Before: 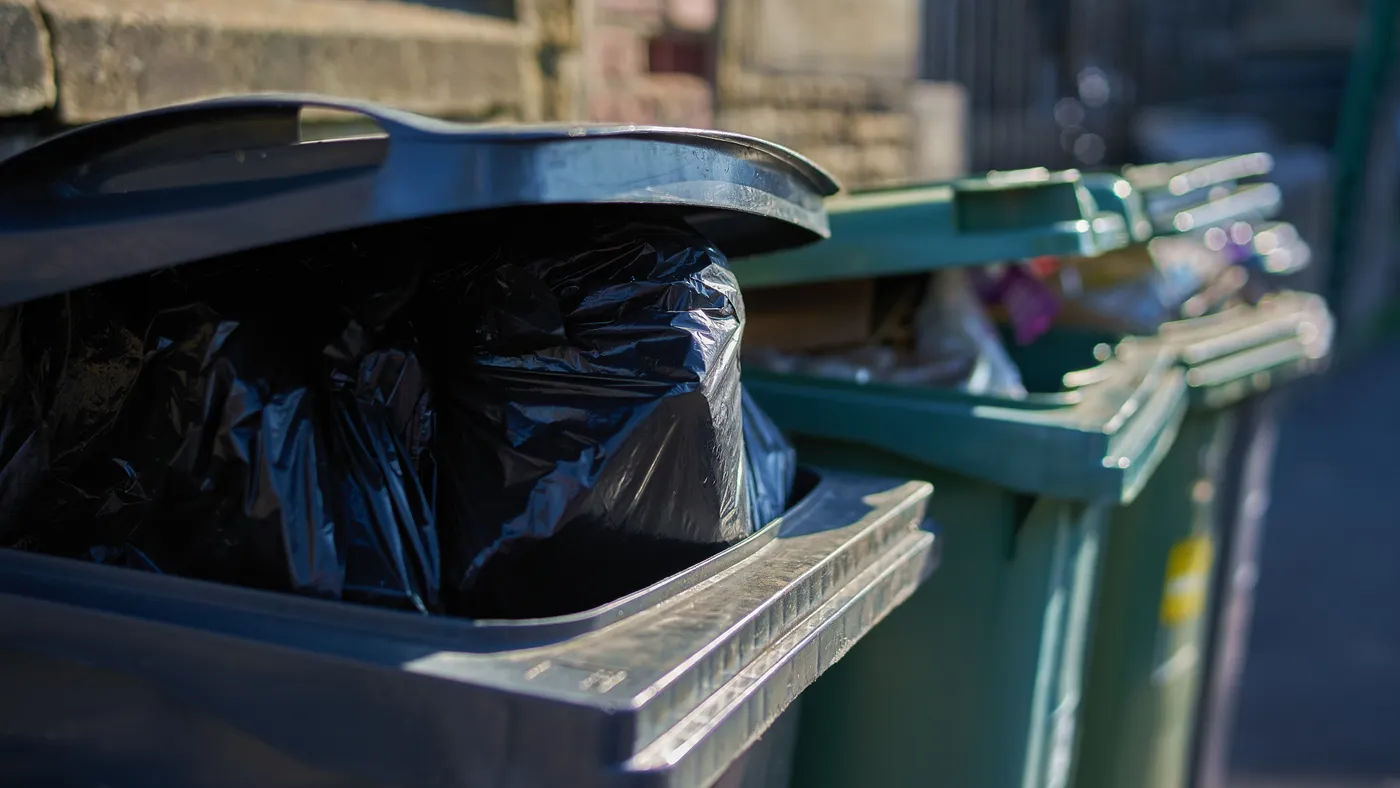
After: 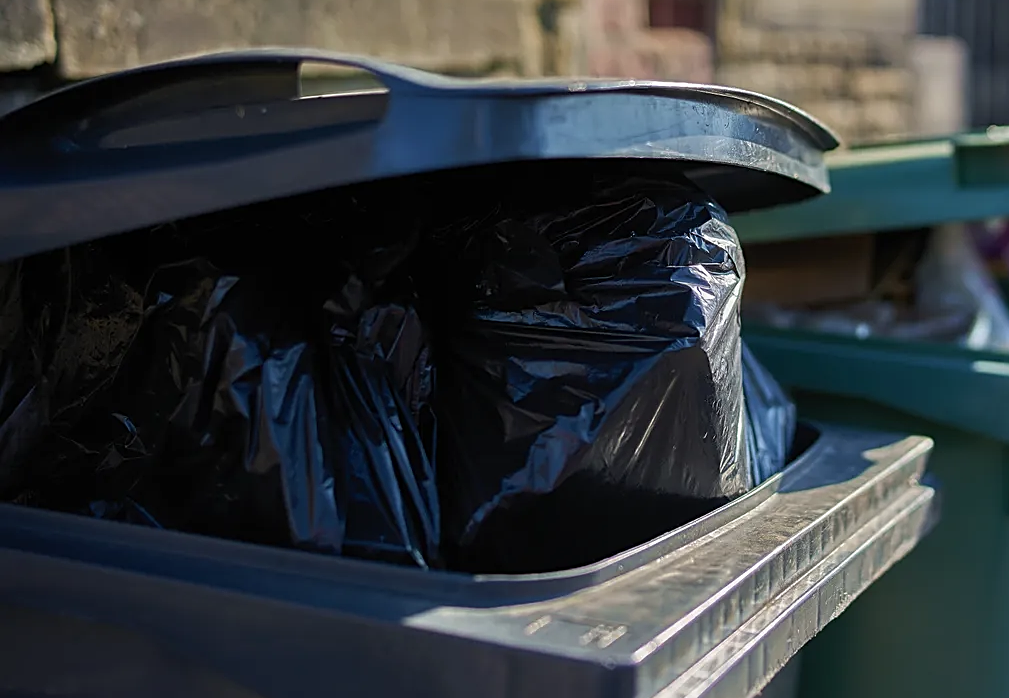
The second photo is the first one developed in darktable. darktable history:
contrast brightness saturation: saturation -0.057
crop: top 5.777%, right 27.897%, bottom 5.583%
sharpen: on, module defaults
base curve: curves: ch0 [(0, 0) (0.472, 0.455) (1, 1)], preserve colors none
